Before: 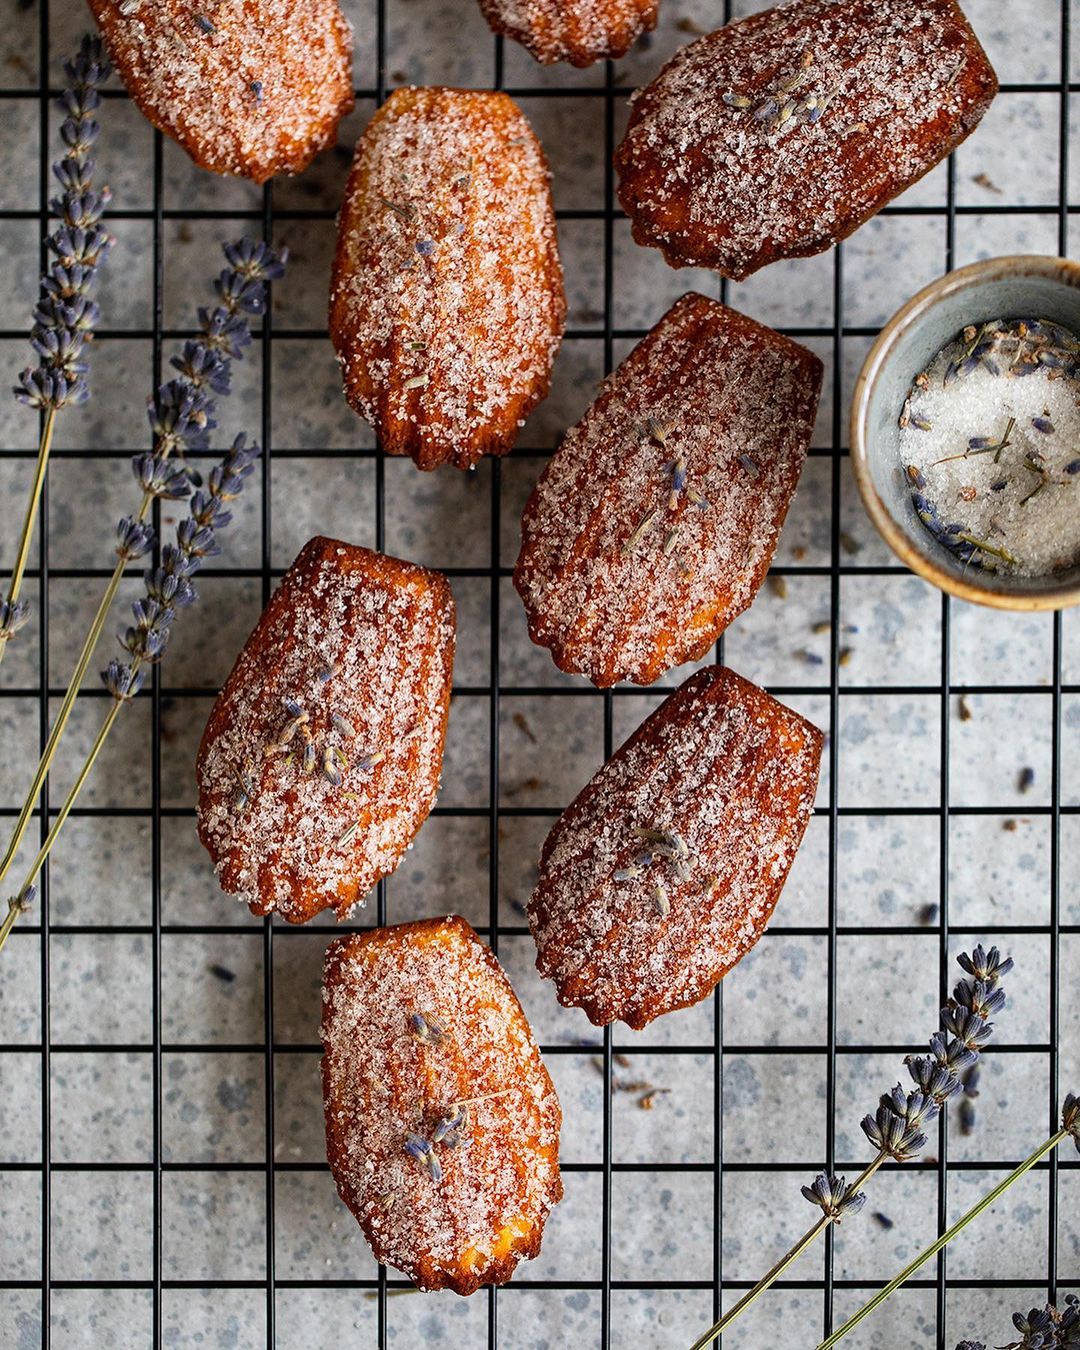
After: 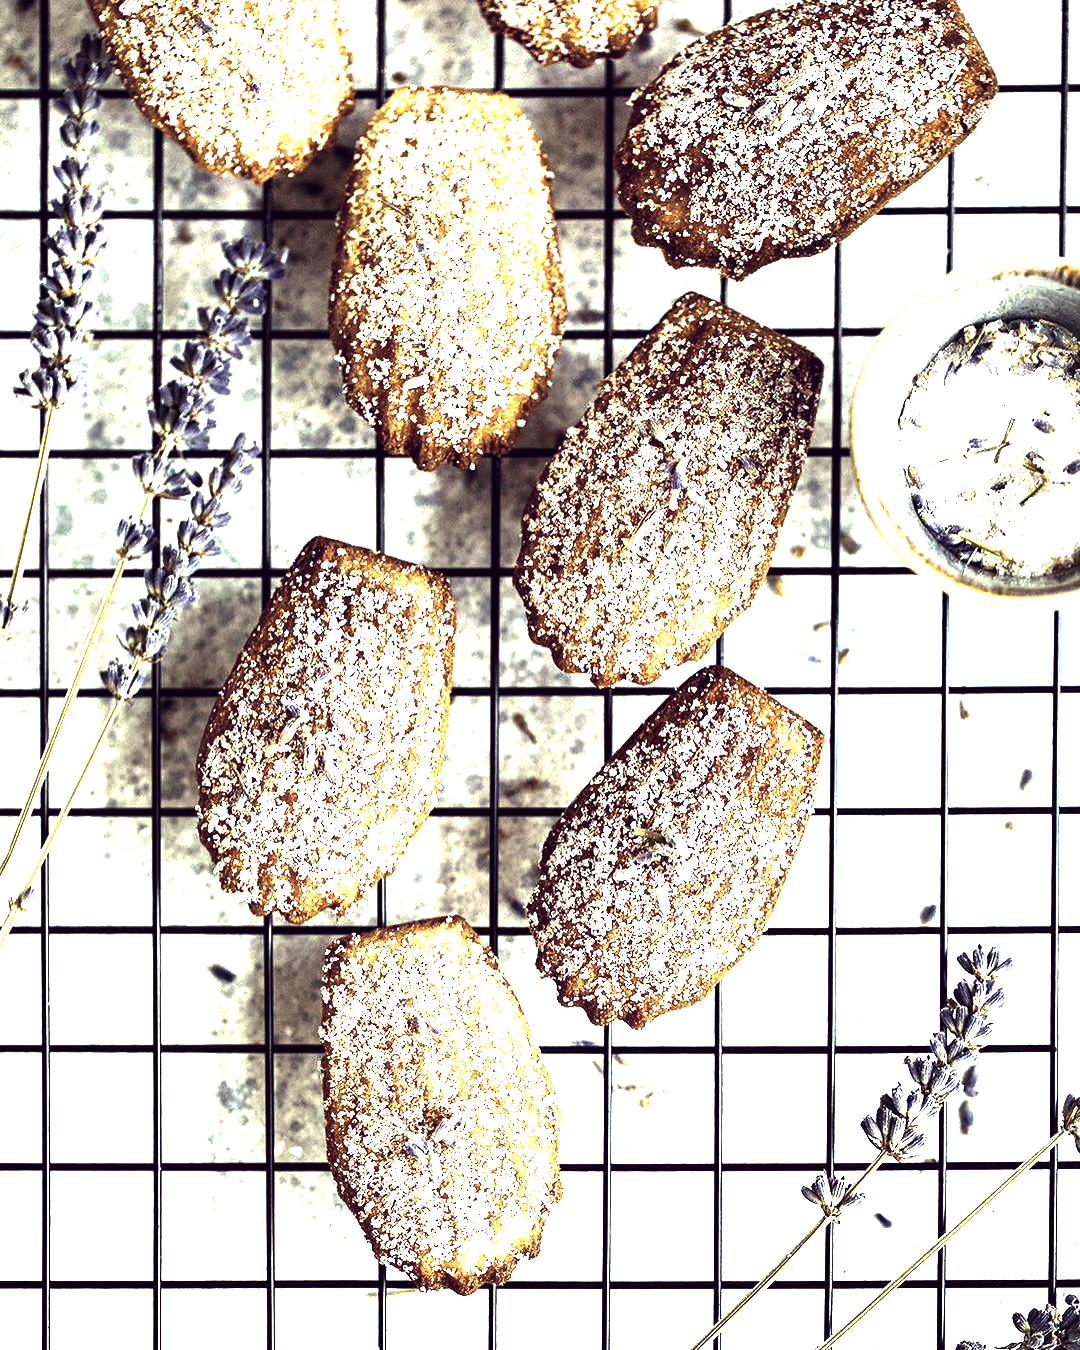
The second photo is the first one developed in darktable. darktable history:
color correction: highlights a* -20.57, highlights b* 20.58, shadows a* 19.57, shadows b* -19.97, saturation 0.416
exposure: black level correction 0, exposure 0.952 EV, compensate exposure bias true, compensate highlight preservation false
color balance rgb: shadows lift › luminance -22.023%, shadows lift › chroma 6.671%, shadows lift › hue 272.49°, linear chroma grading › global chroma 14.664%, perceptual saturation grading › global saturation 20%, perceptual saturation grading › highlights -24.718%, perceptual saturation grading › shadows 50.183%, perceptual brilliance grading › global brilliance 30.676%, perceptual brilliance grading › highlights 49.763%, perceptual brilliance grading › mid-tones 49.004%, perceptual brilliance grading › shadows -21.509%, global vibrance 20%
levels: levels [0.016, 0.492, 0.969]
